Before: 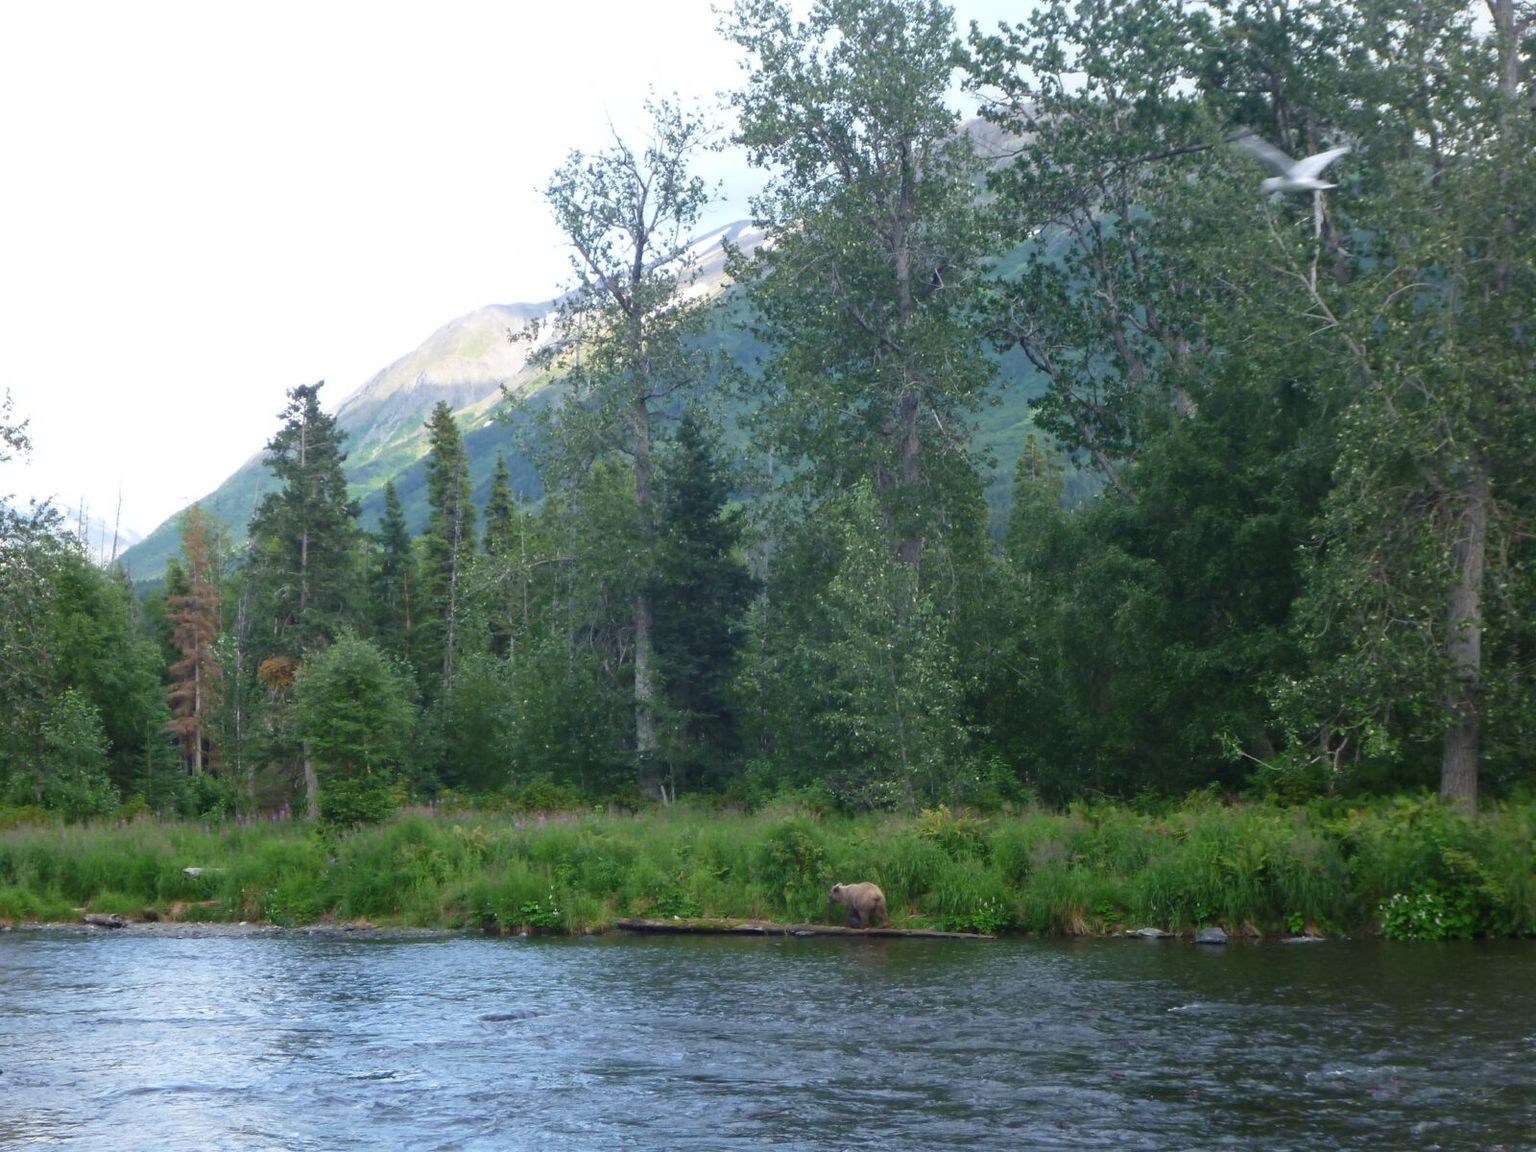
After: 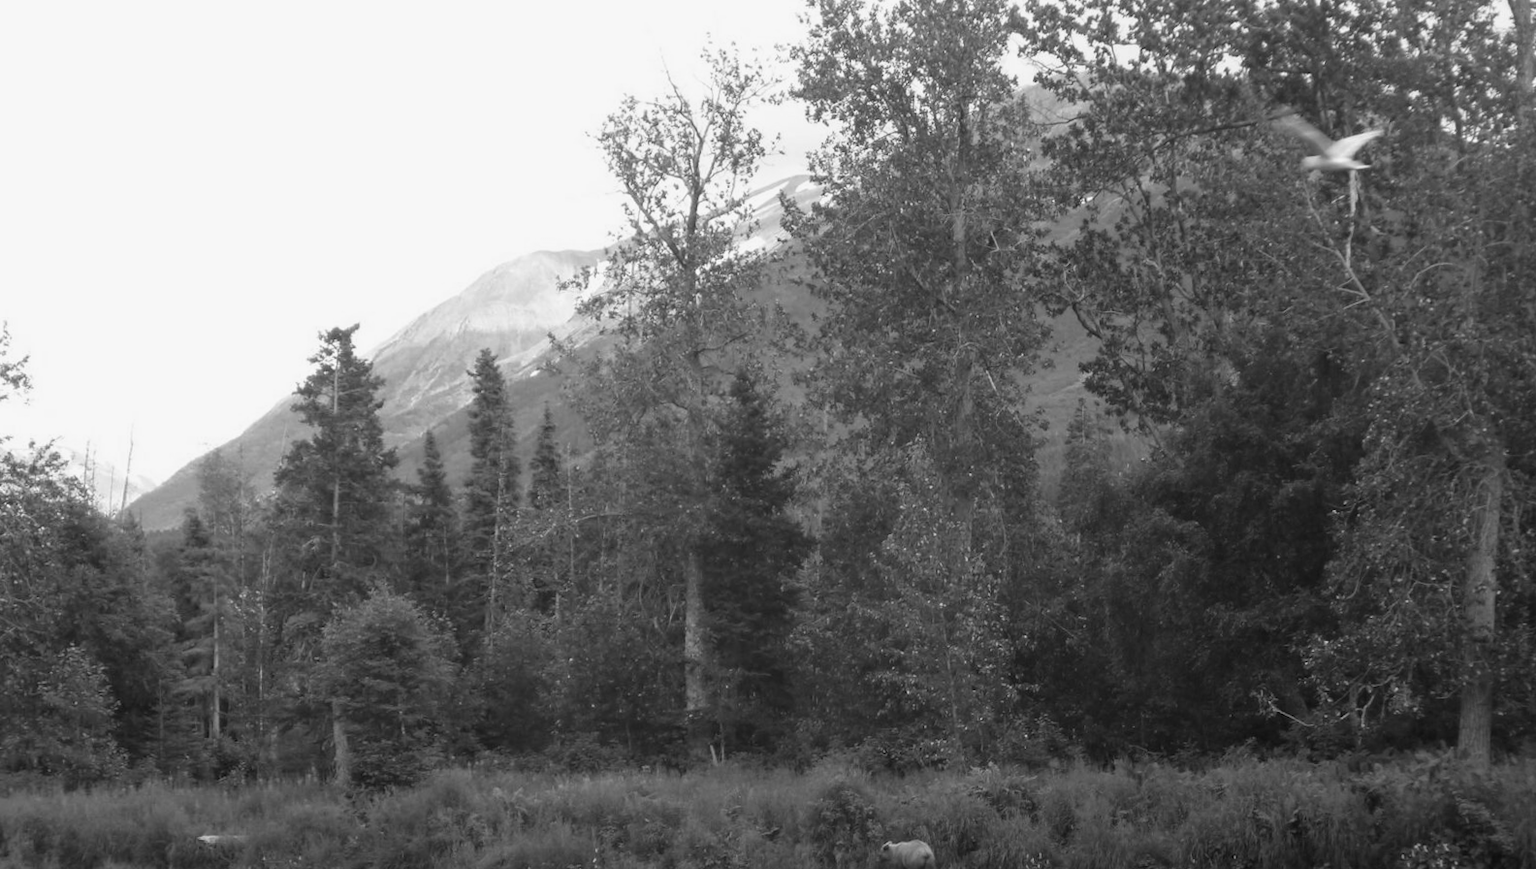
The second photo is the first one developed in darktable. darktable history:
color balance rgb: perceptual saturation grading › global saturation 20%, perceptual saturation grading › highlights -25%, perceptual saturation grading › shadows 25%, global vibrance 50%
rotate and perspective: rotation 0.679°, lens shift (horizontal) 0.136, crop left 0.009, crop right 0.991, crop top 0.078, crop bottom 0.95
crop: bottom 19.644%
color calibration: output gray [0.22, 0.42, 0.37, 0], gray › normalize channels true, illuminant same as pipeline (D50), adaptation XYZ, x 0.346, y 0.359, gamut compression 0
